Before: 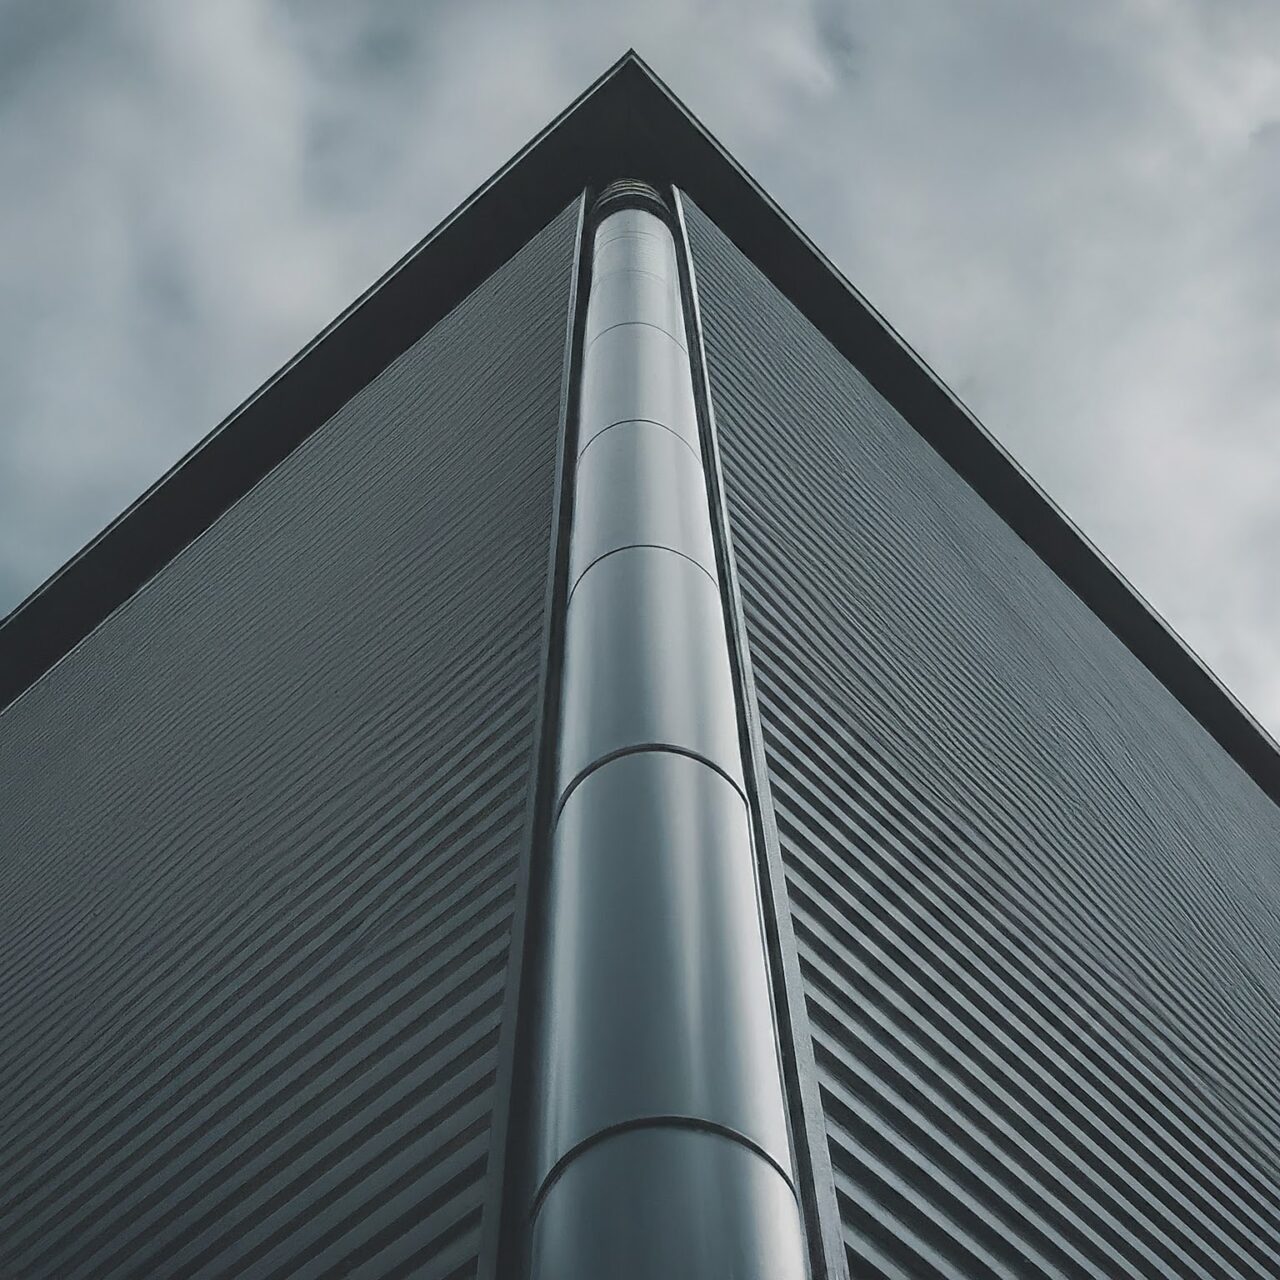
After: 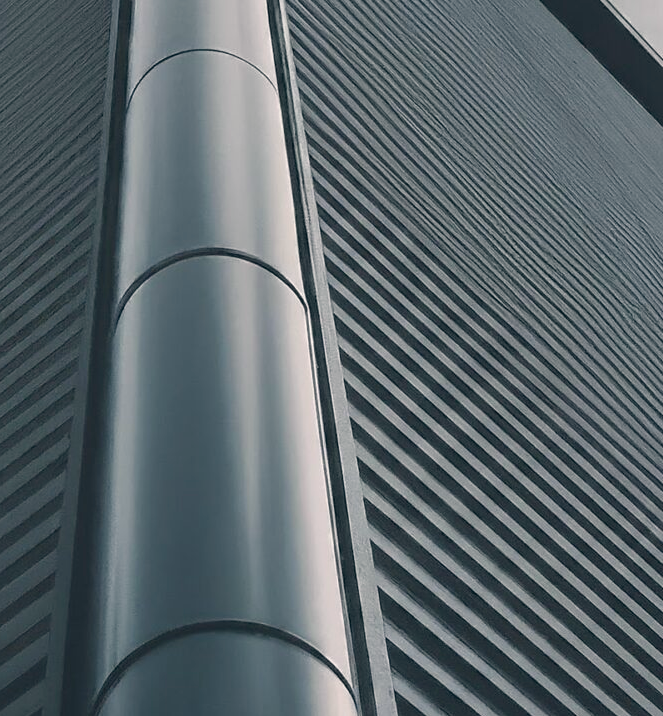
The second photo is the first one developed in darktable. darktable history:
color correction: highlights a* 5.38, highlights b* 5.3, shadows a* -4.26, shadows b* -5.11
crop: left 34.479%, top 38.822%, right 13.718%, bottom 5.172%
